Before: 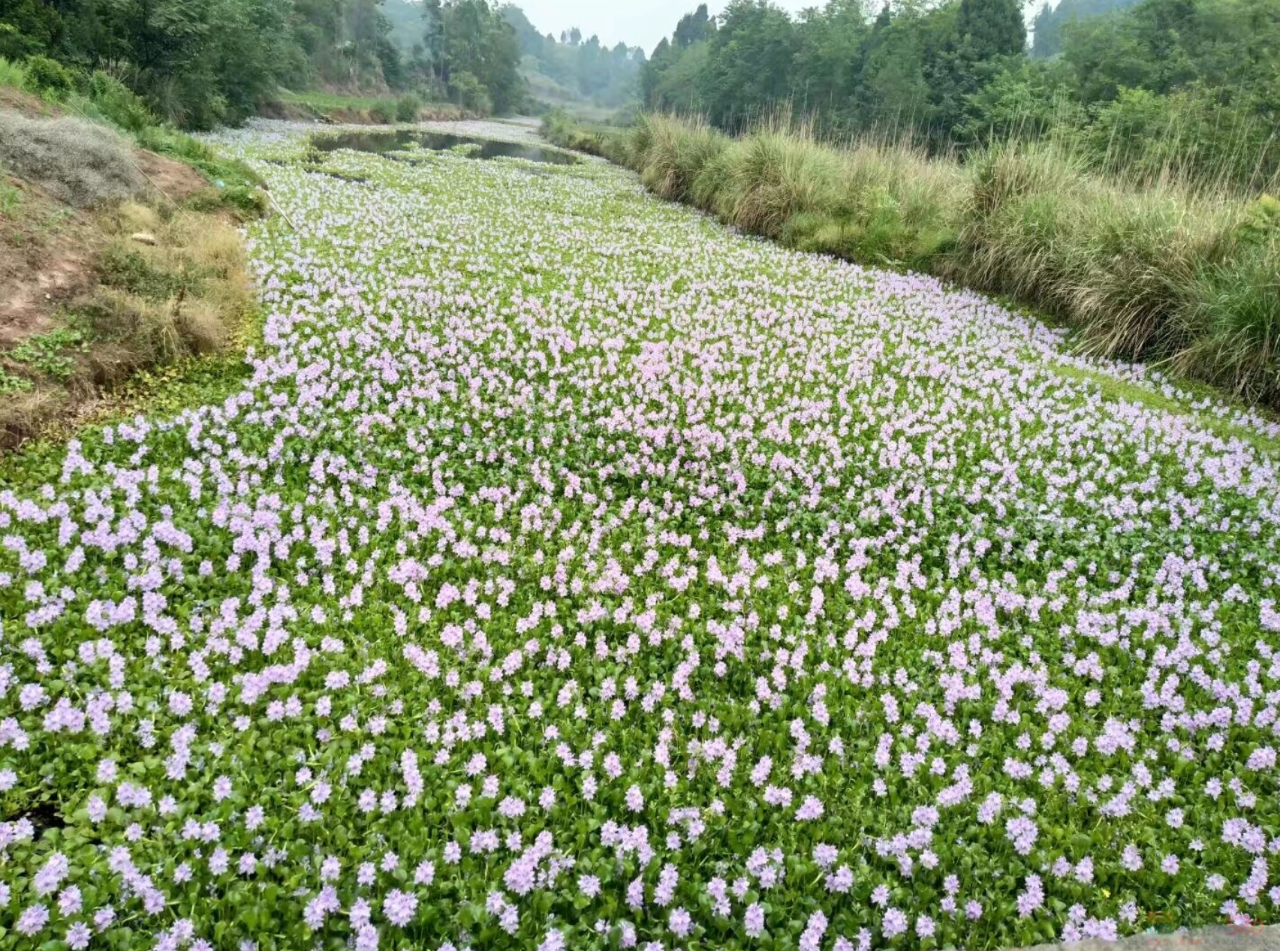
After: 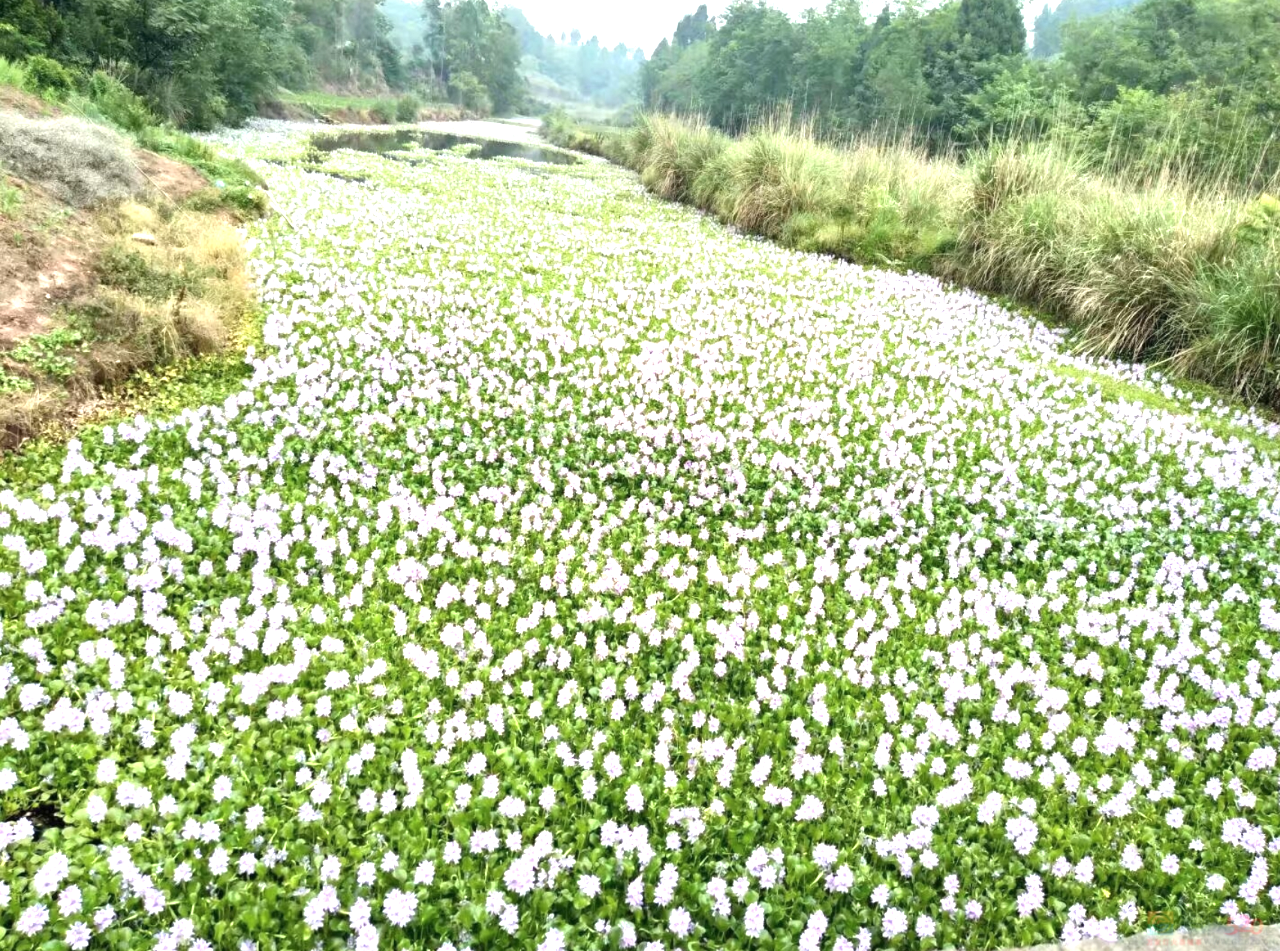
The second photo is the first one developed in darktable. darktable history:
contrast brightness saturation: saturation -0.05
exposure: black level correction 0, exposure 1 EV, compensate exposure bias true, compensate highlight preservation false
